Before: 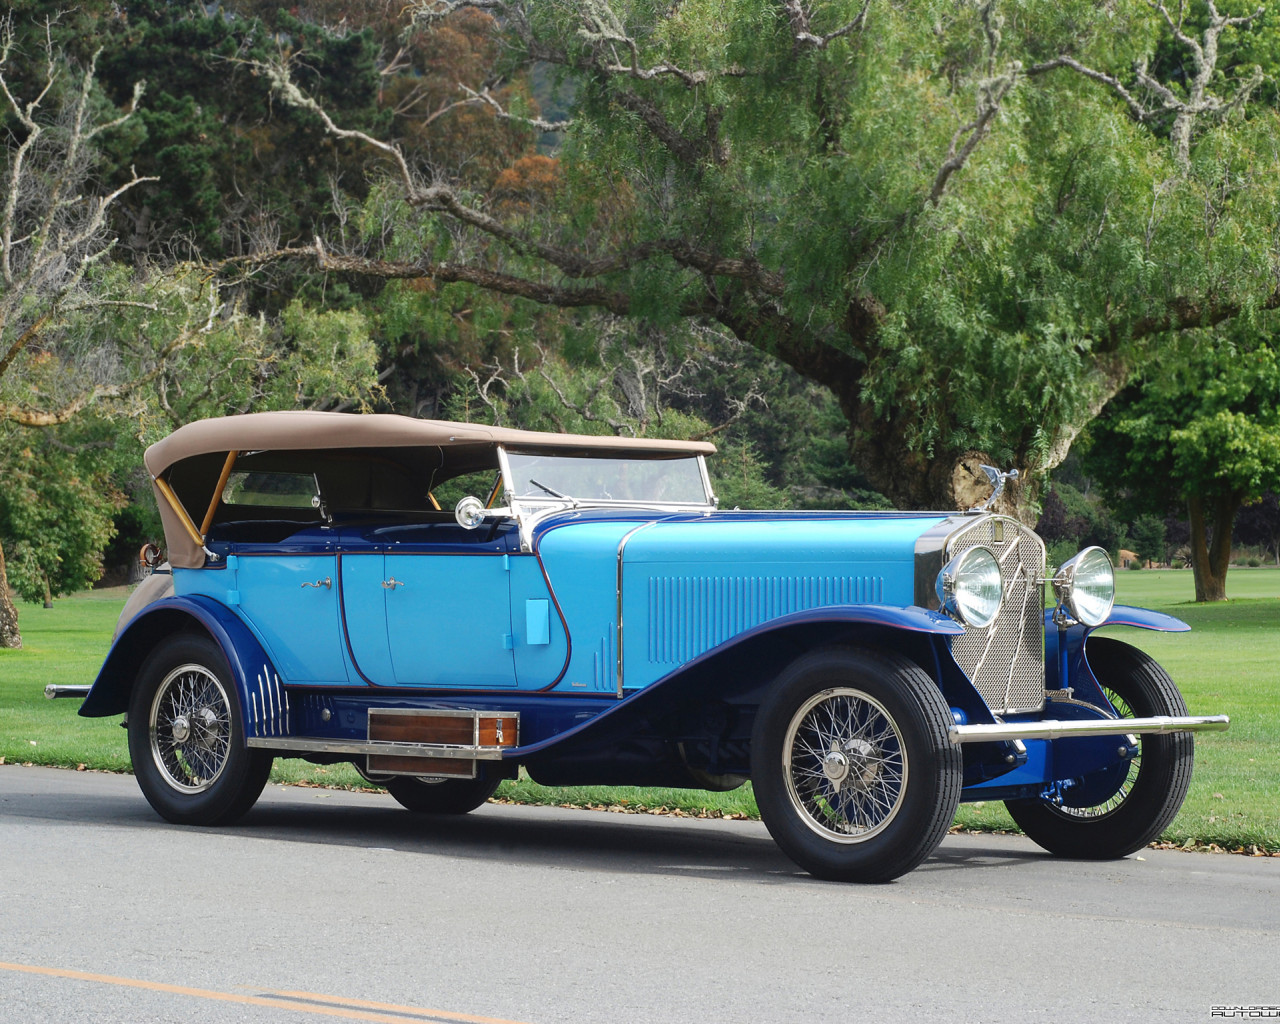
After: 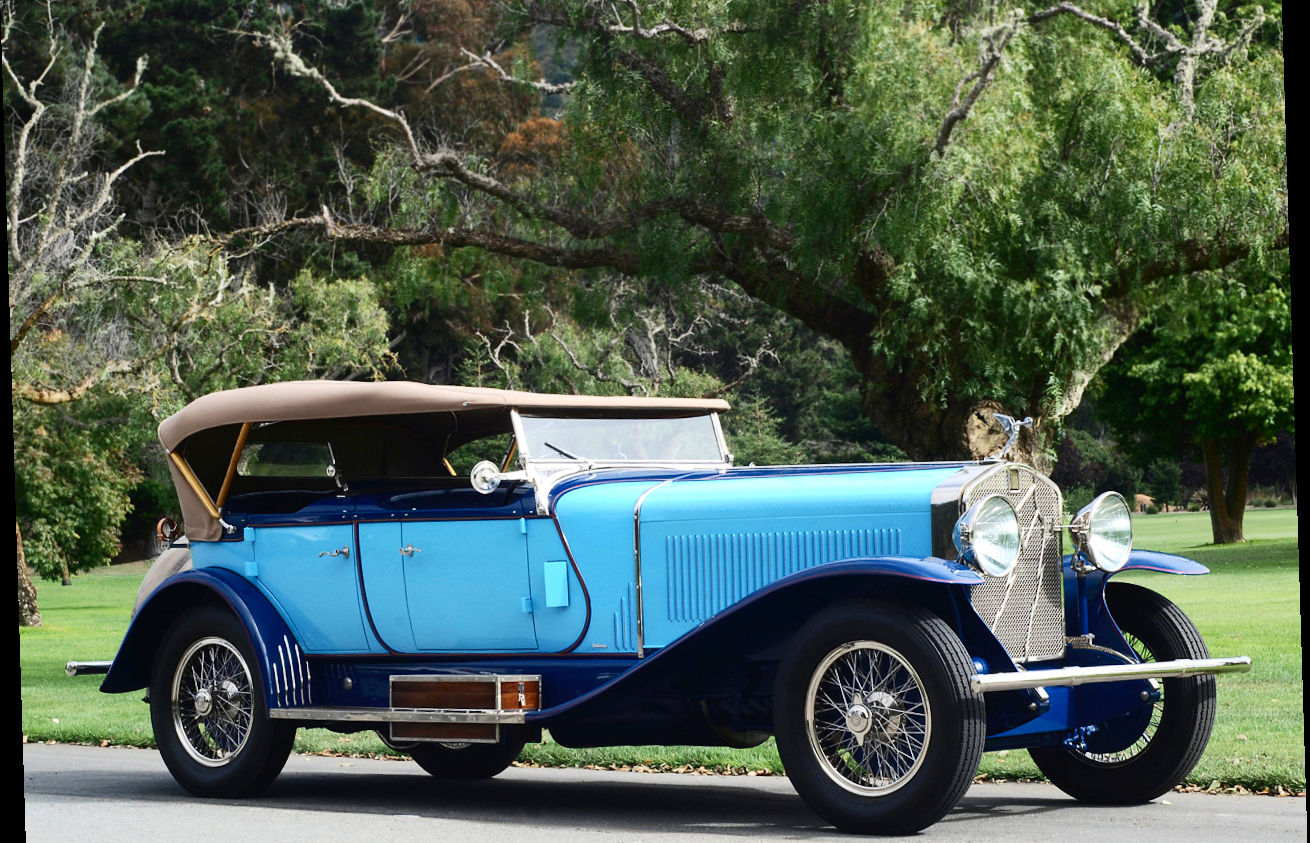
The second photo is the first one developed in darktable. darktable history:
rotate and perspective: rotation -1.75°, automatic cropping off
contrast brightness saturation: contrast 0.28
crop and rotate: top 5.667%, bottom 14.937%
